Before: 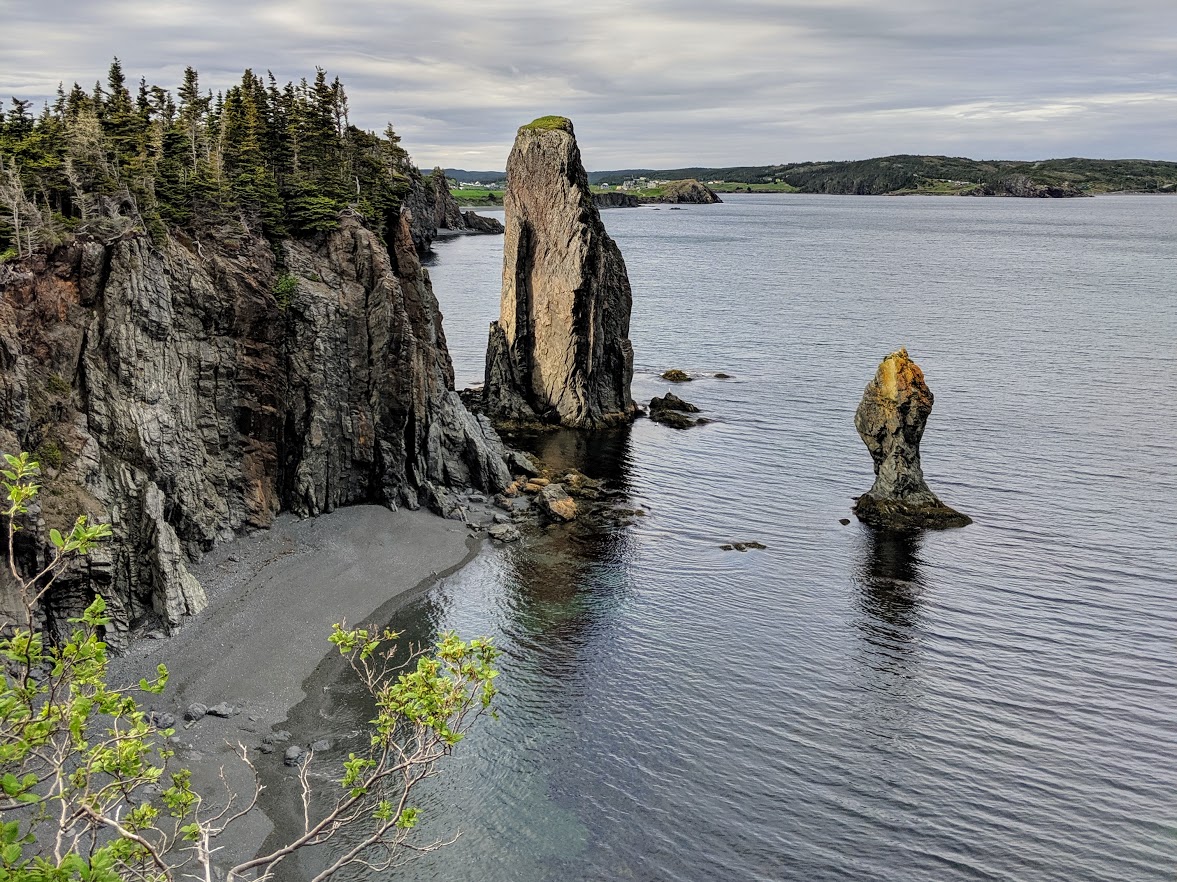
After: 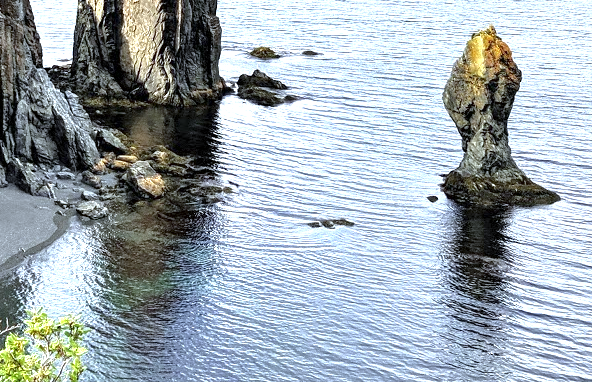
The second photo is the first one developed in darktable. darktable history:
exposure: exposure 1.25 EV, compensate exposure bias true, compensate highlight preservation false
crop: left 35.03%, top 36.625%, right 14.663%, bottom 20.057%
tone curve: curves: ch0 [(0, 0) (0.568, 0.517) (0.8, 0.717) (1, 1)]
white balance: red 0.924, blue 1.095
